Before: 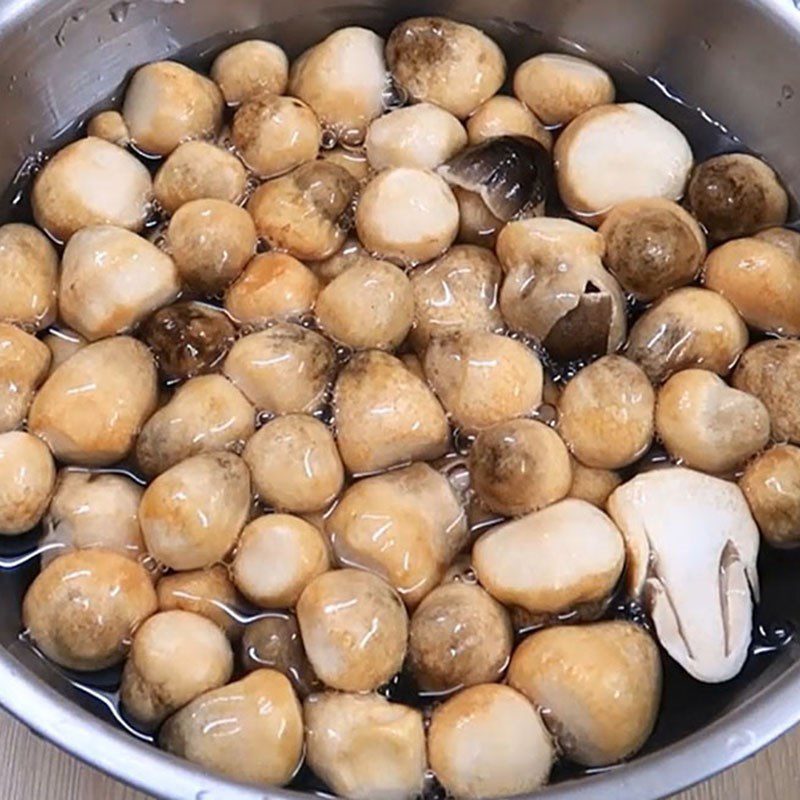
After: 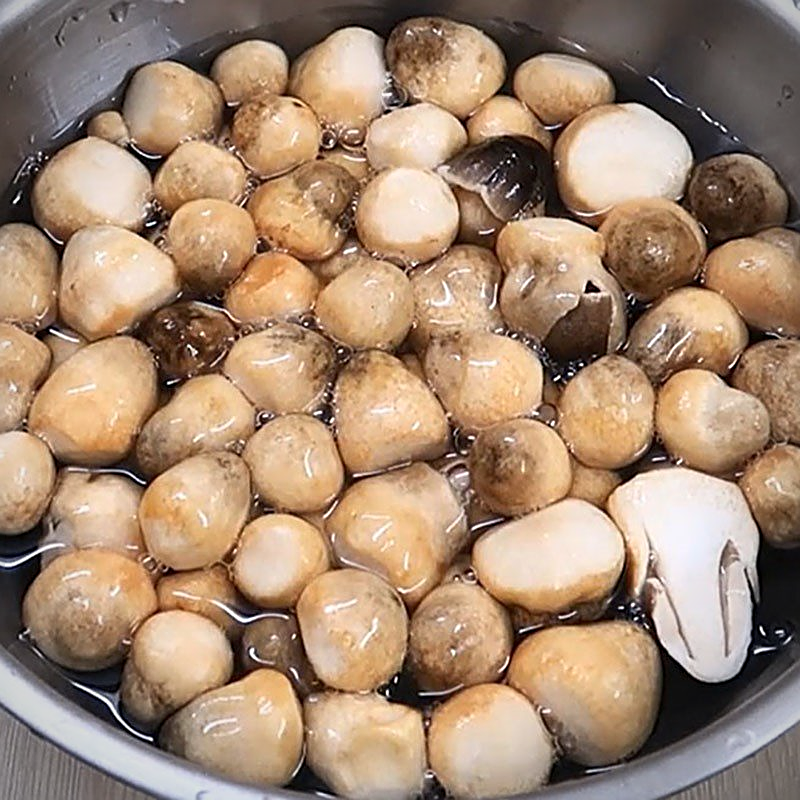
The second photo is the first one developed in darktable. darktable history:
vignetting: fall-off radius 60.64%, unbound false
sharpen: on, module defaults
shadows and highlights: shadows -0.961, highlights 39.24
